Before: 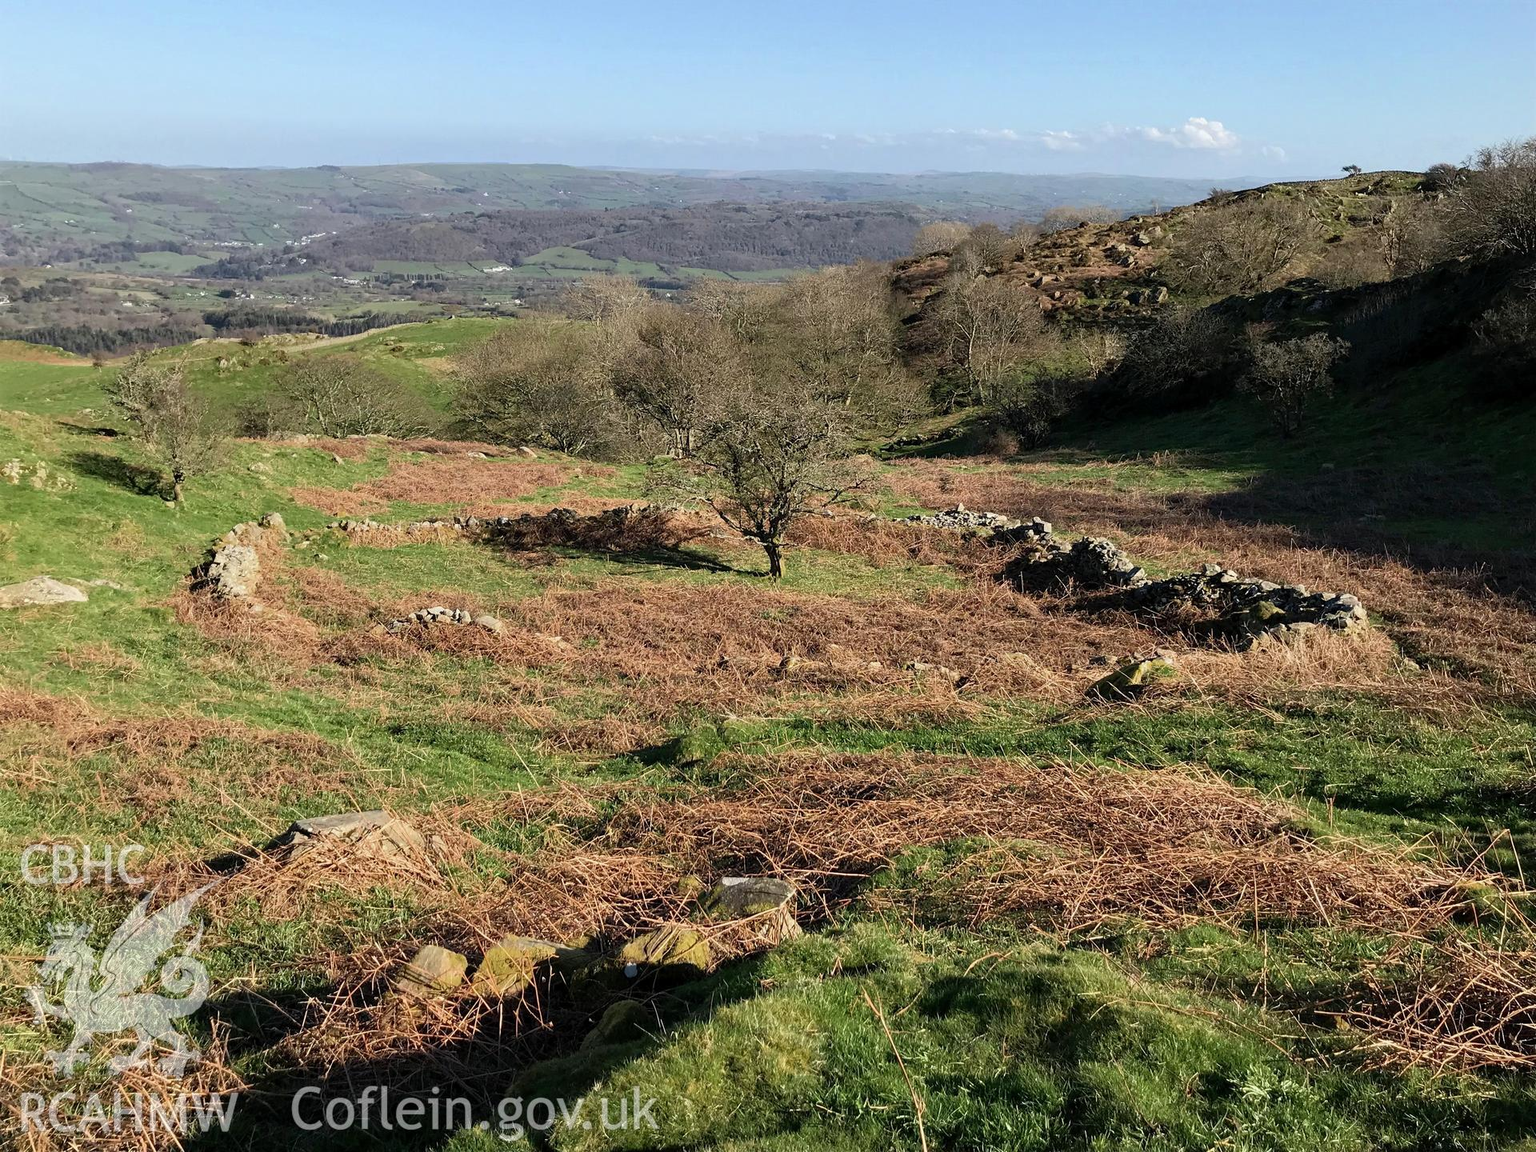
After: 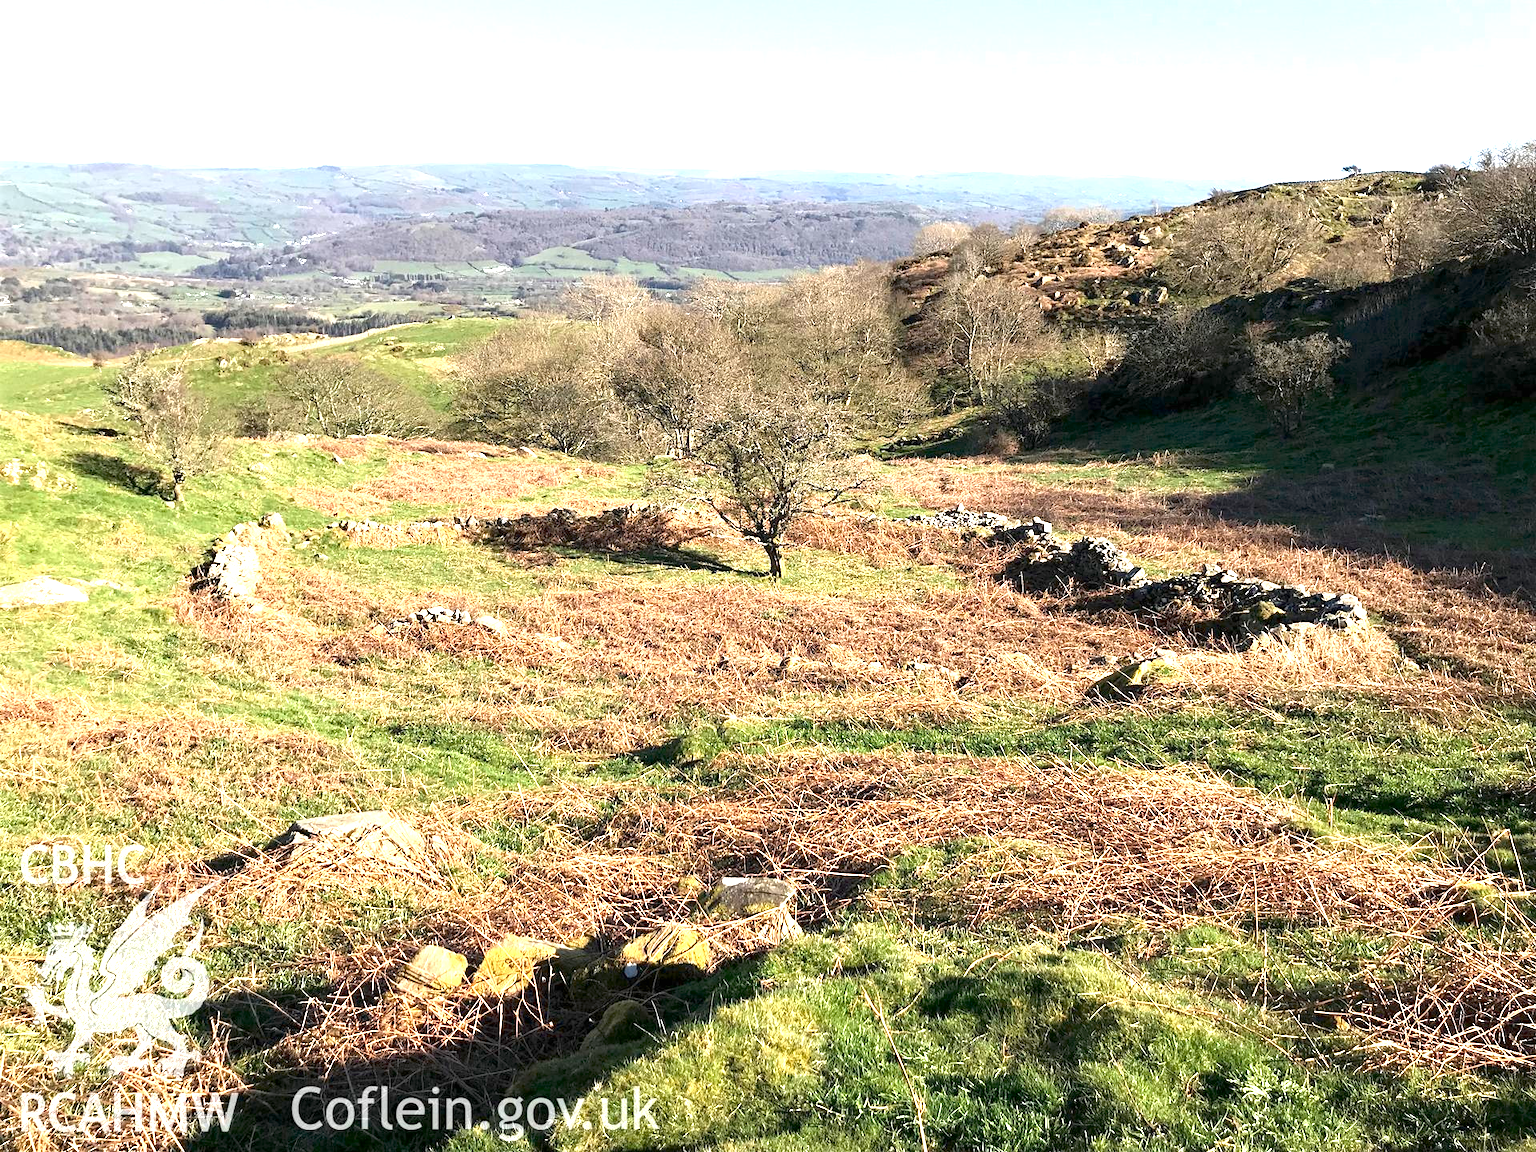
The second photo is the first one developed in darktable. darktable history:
exposure: black level correction 0, exposure 1.465 EV, compensate exposure bias true, compensate highlight preservation false
